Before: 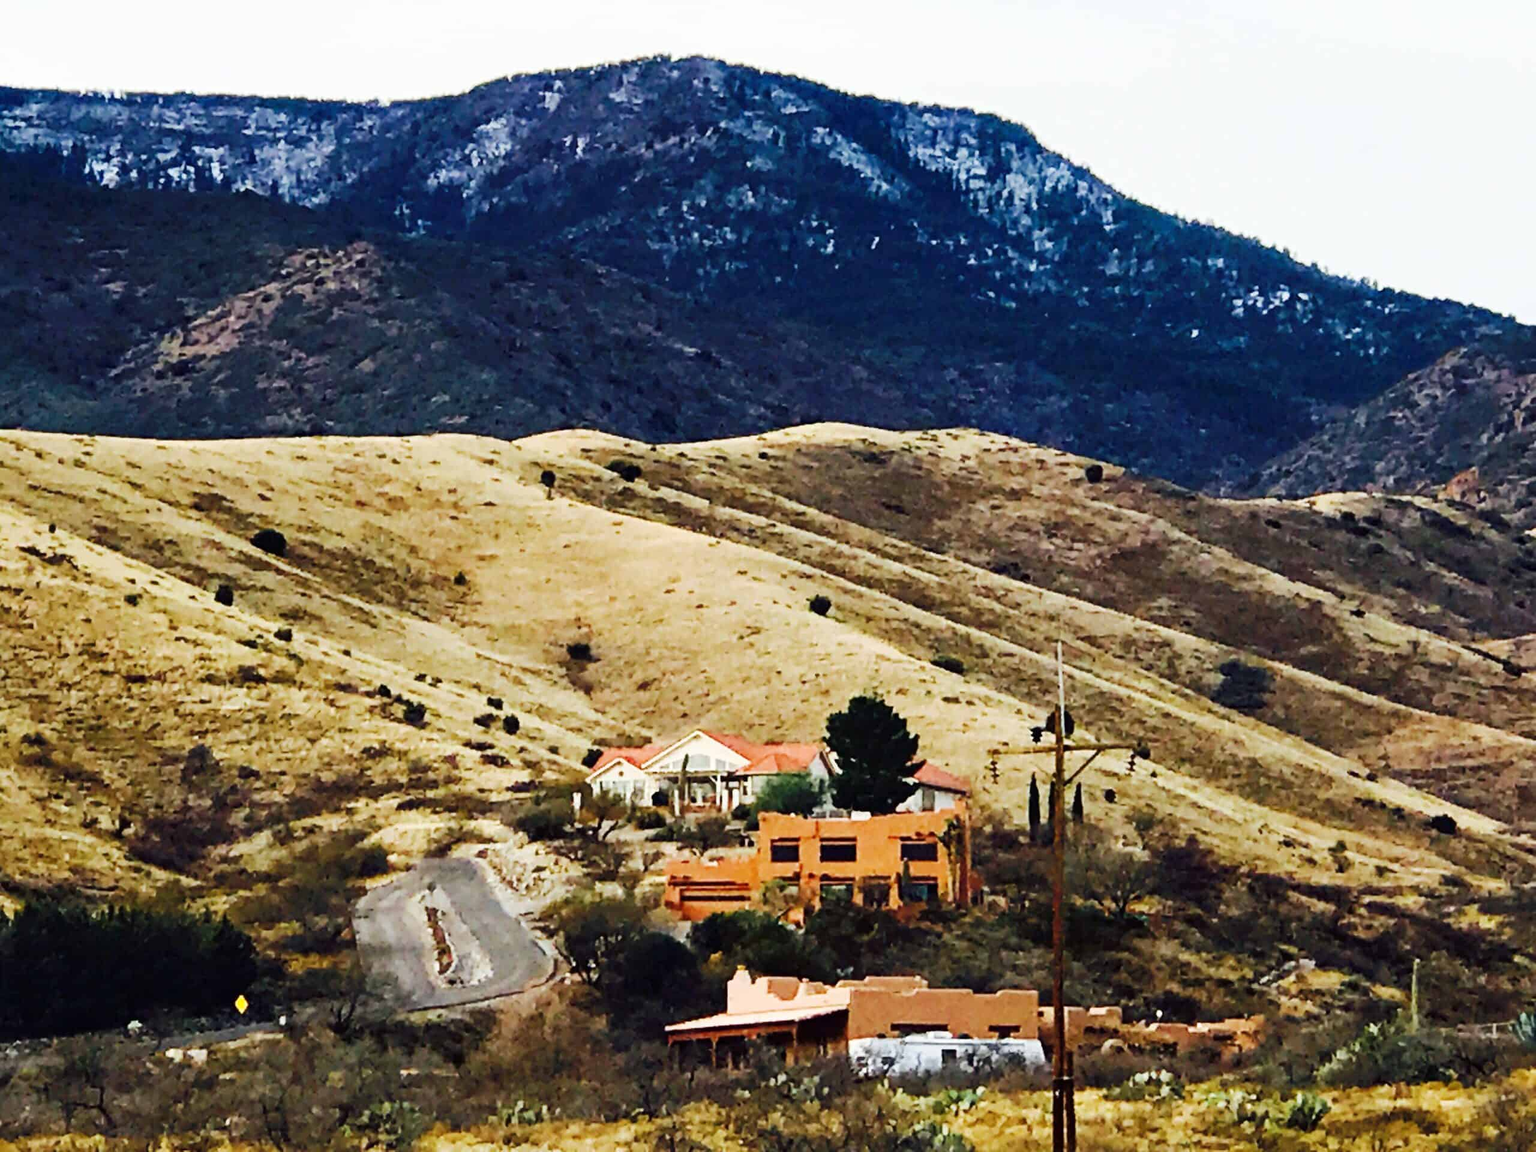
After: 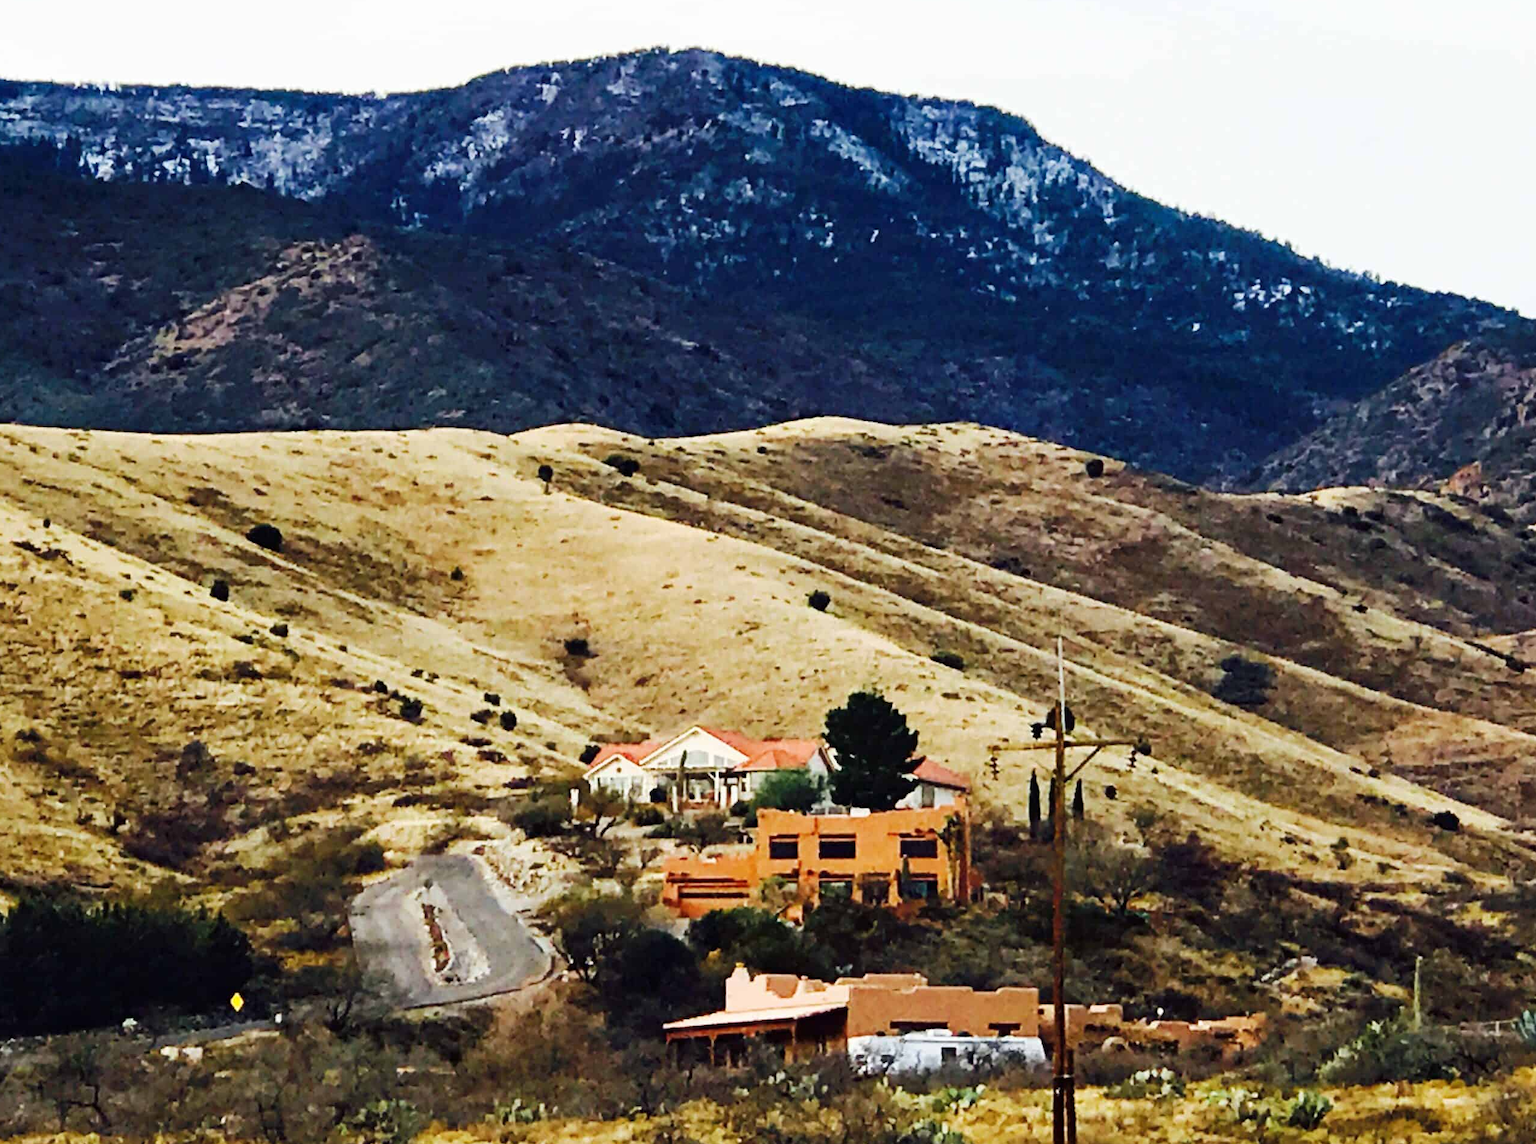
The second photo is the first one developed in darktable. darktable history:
crop: left 0.414%, top 0.747%, right 0.135%, bottom 0.478%
